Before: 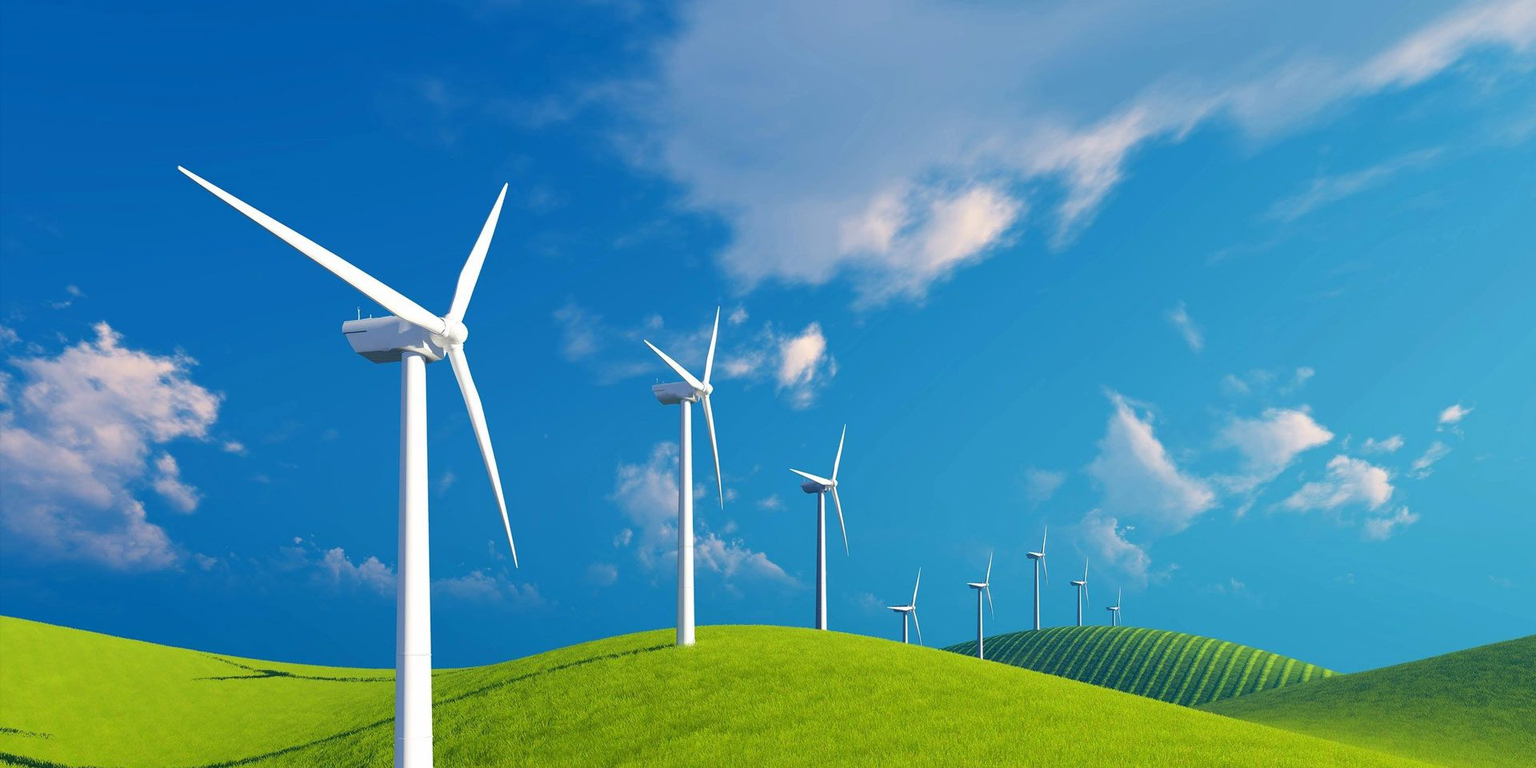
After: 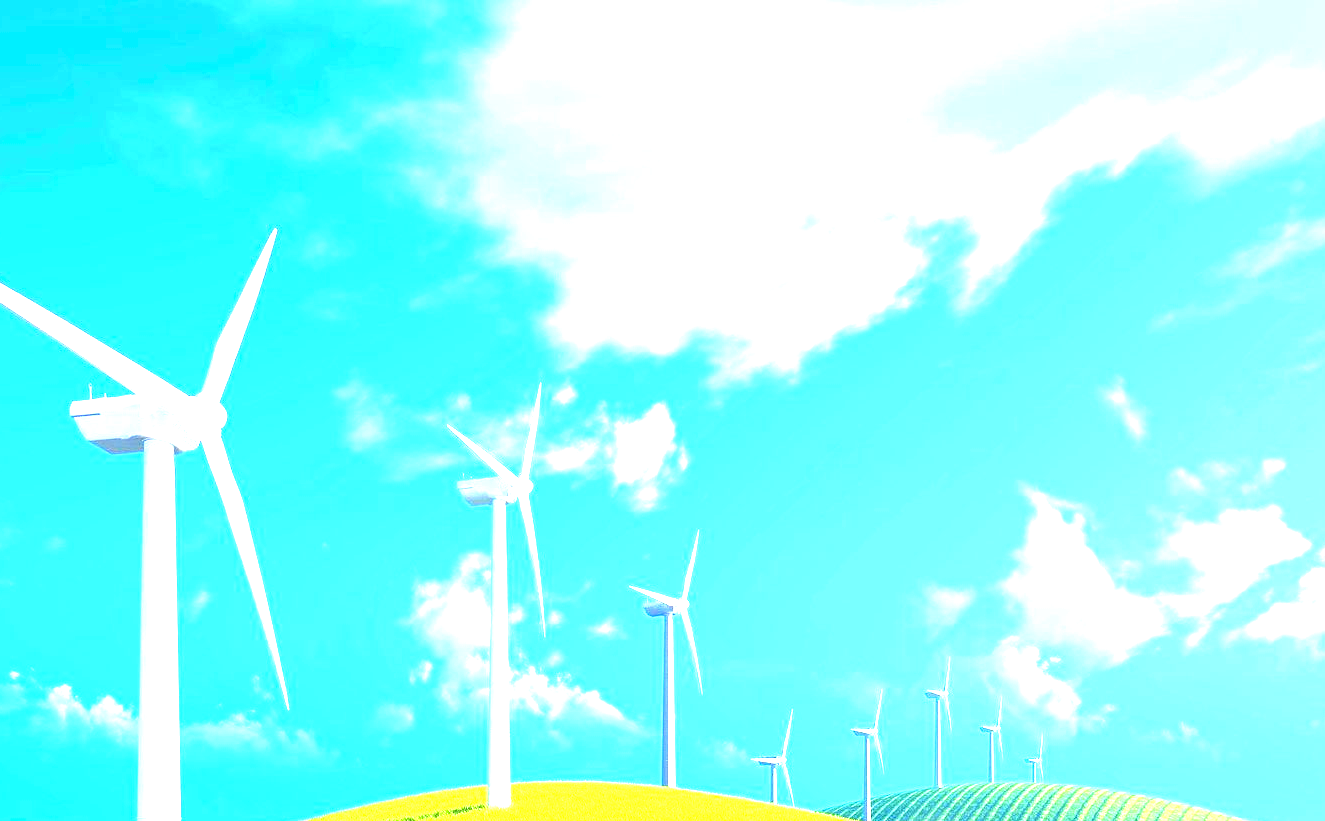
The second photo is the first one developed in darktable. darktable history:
exposure: exposure 2.921 EV, compensate highlight preservation false
crop: left 18.679%, right 12.277%, bottom 14.431%
